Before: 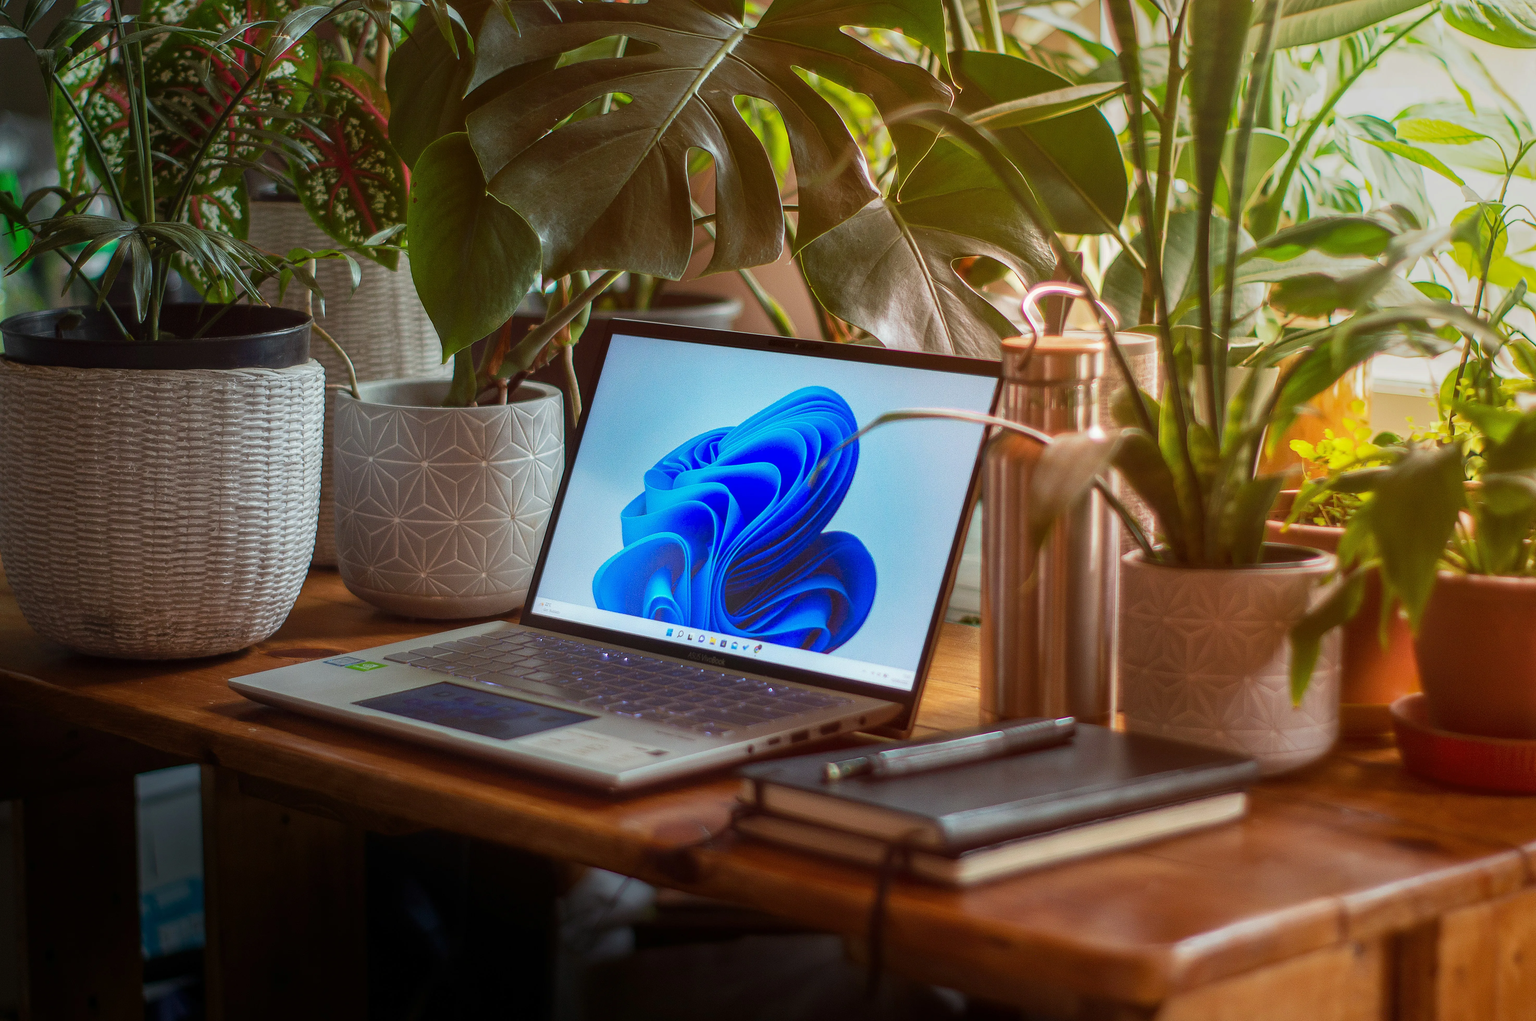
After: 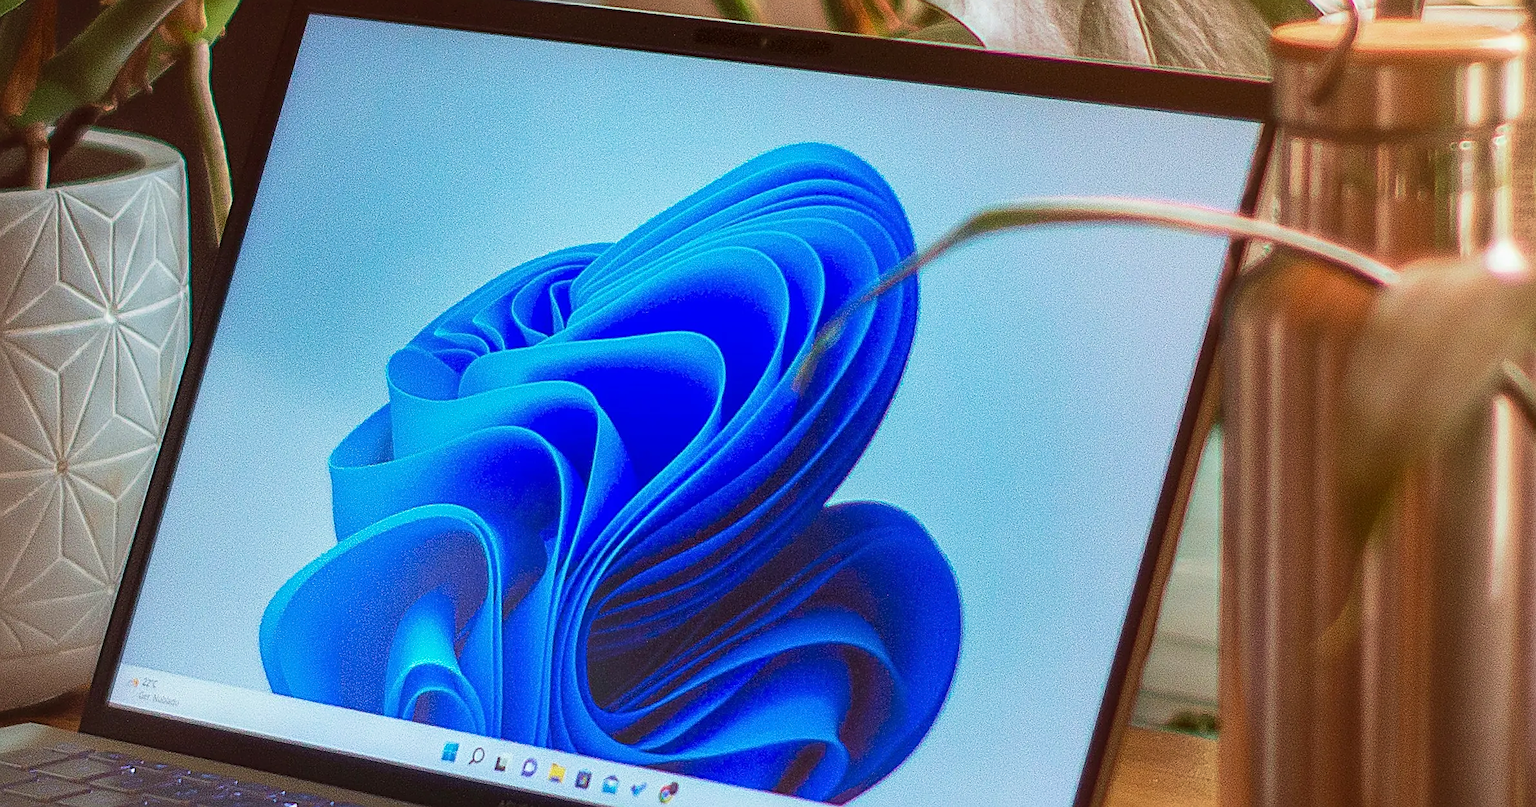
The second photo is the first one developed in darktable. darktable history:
velvia: on, module defaults
sharpen: on, module defaults
crop: left 31.751%, top 32.172%, right 27.8%, bottom 35.83%
